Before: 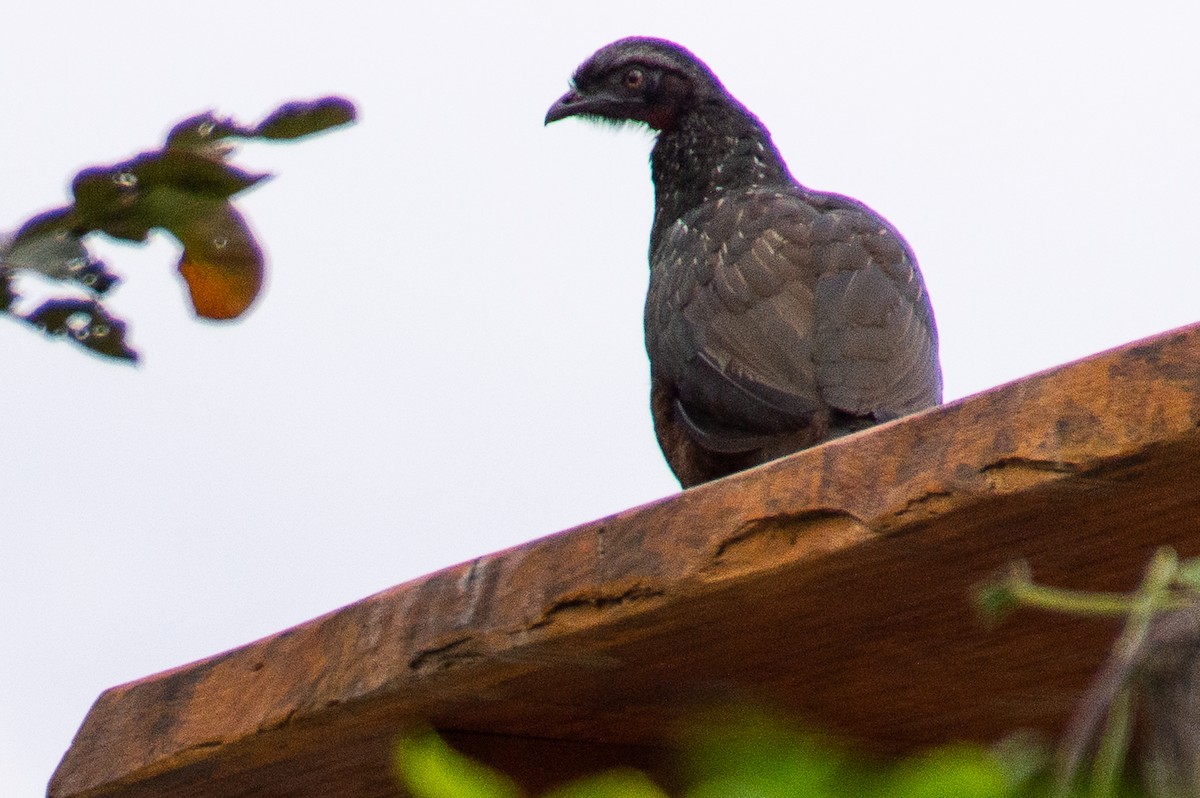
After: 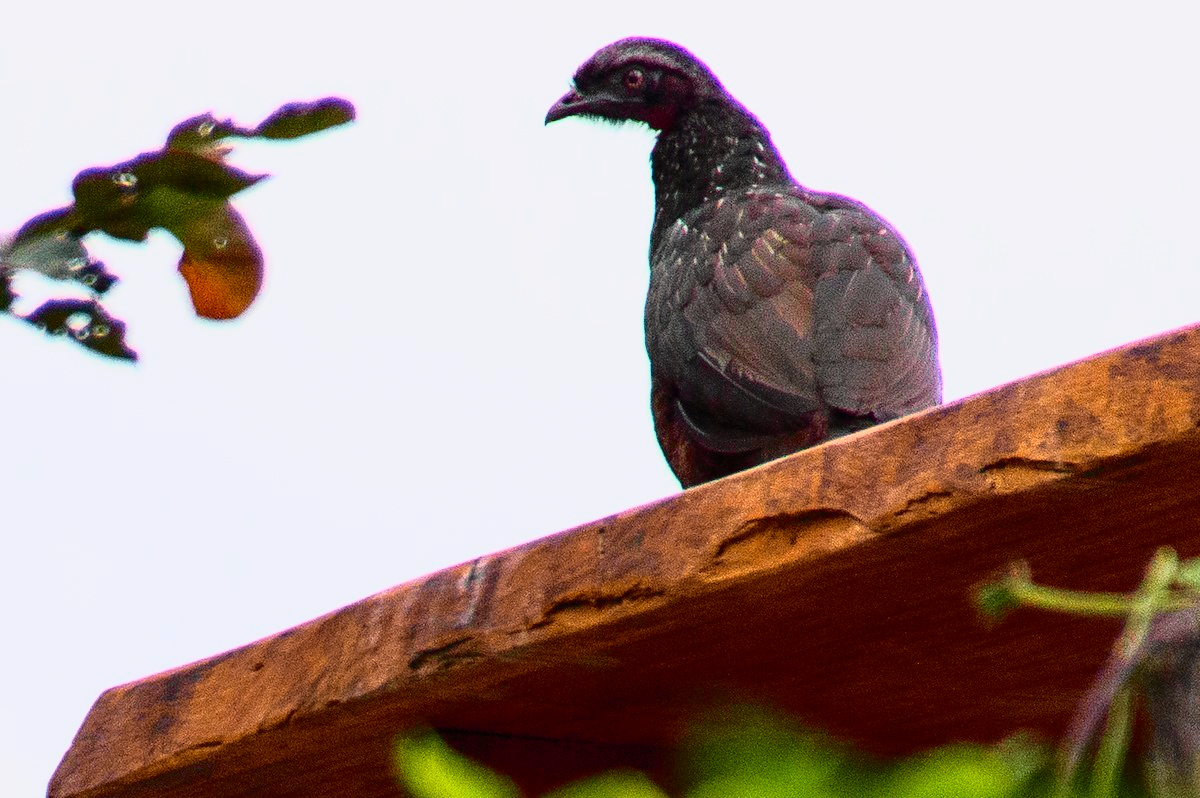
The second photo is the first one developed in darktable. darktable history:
tone curve: curves: ch0 [(0, 0) (0.046, 0.031) (0.163, 0.114) (0.391, 0.432) (0.488, 0.561) (0.695, 0.839) (0.785, 0.904) (1, 0.965)]; ch1 [(0, 0) (0.248, 0.252) (0.427, 0.412) (0.482, 0.462) (0.499, 0.497) (0.518, 0.52) (0.535, 0.577) (0.585, 0.623) (0.679, 0.743) (0.788, 0.809) (1, 1)]; ch2 [(0, 0) (0.313, 0.262) (0.427, 0.417) (0.473, 0.47) (0.503, 0.503) (0.523, 0.515) (0.557, 0.596) (0.598, 0.646) (0.708, 0.771) (1, 1)], color space Lab, independent channels, preserve colors none
